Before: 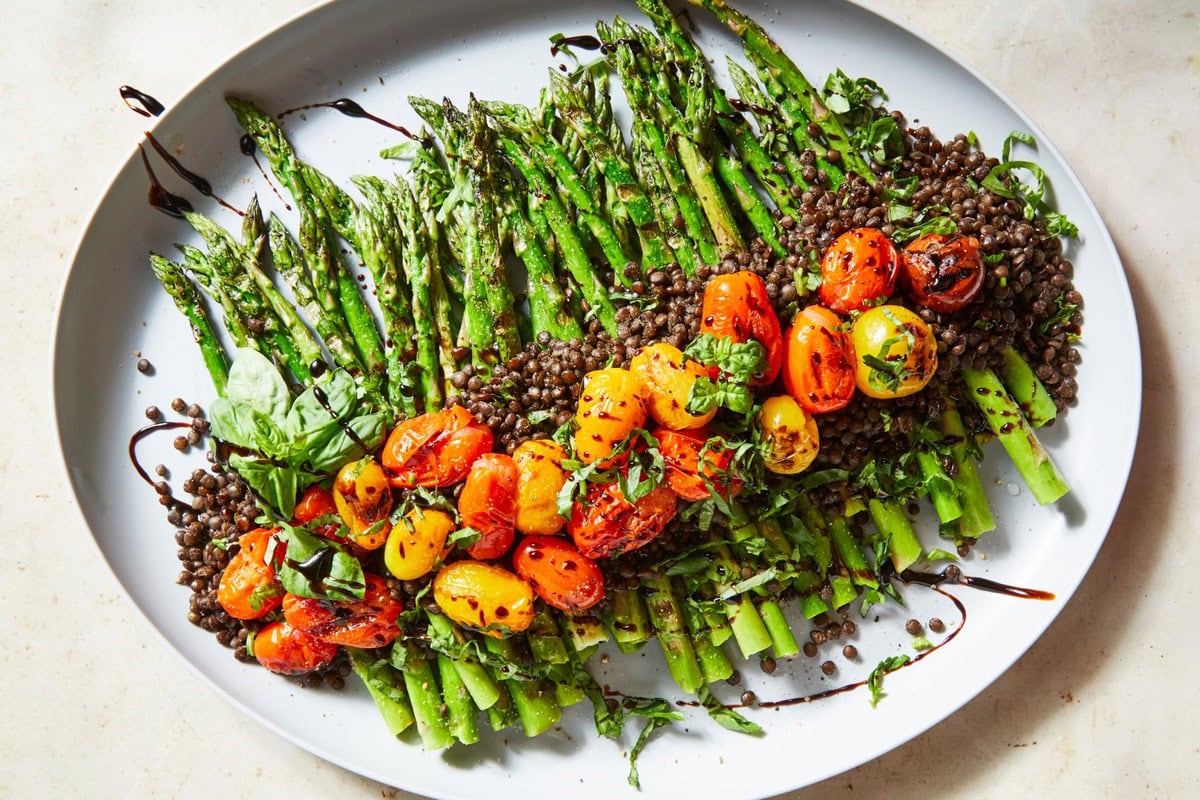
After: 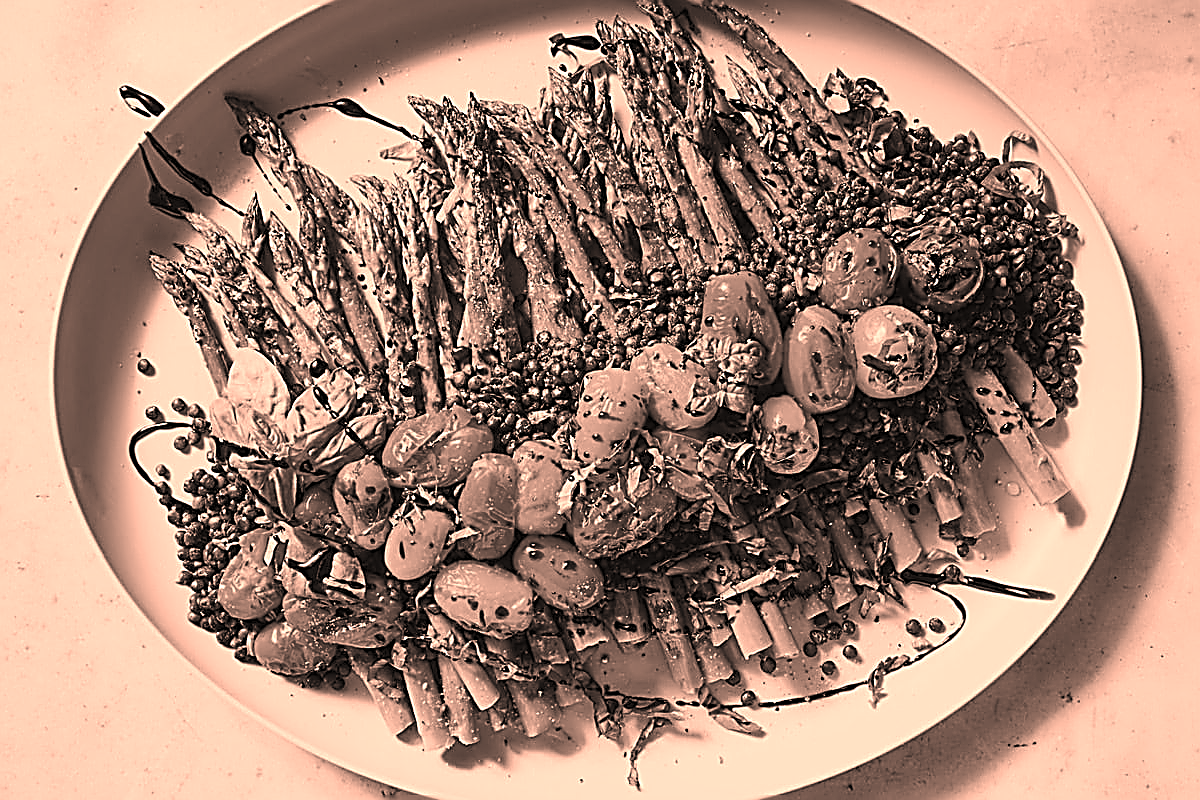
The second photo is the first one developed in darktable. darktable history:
exposure: black level correction -0.004, exposure 0.054 EV, compensate highlight preservation false
sharpen: amount 1.996
color correction: highlights a* 39.77, highlights b* 39.6, saturation 0.685
color calibration: output gray [0.22, 0.42, 0.37, 0], illuminant same as pipeline (D50), x 0.345, y 0.357, temperature 4997.04 K
